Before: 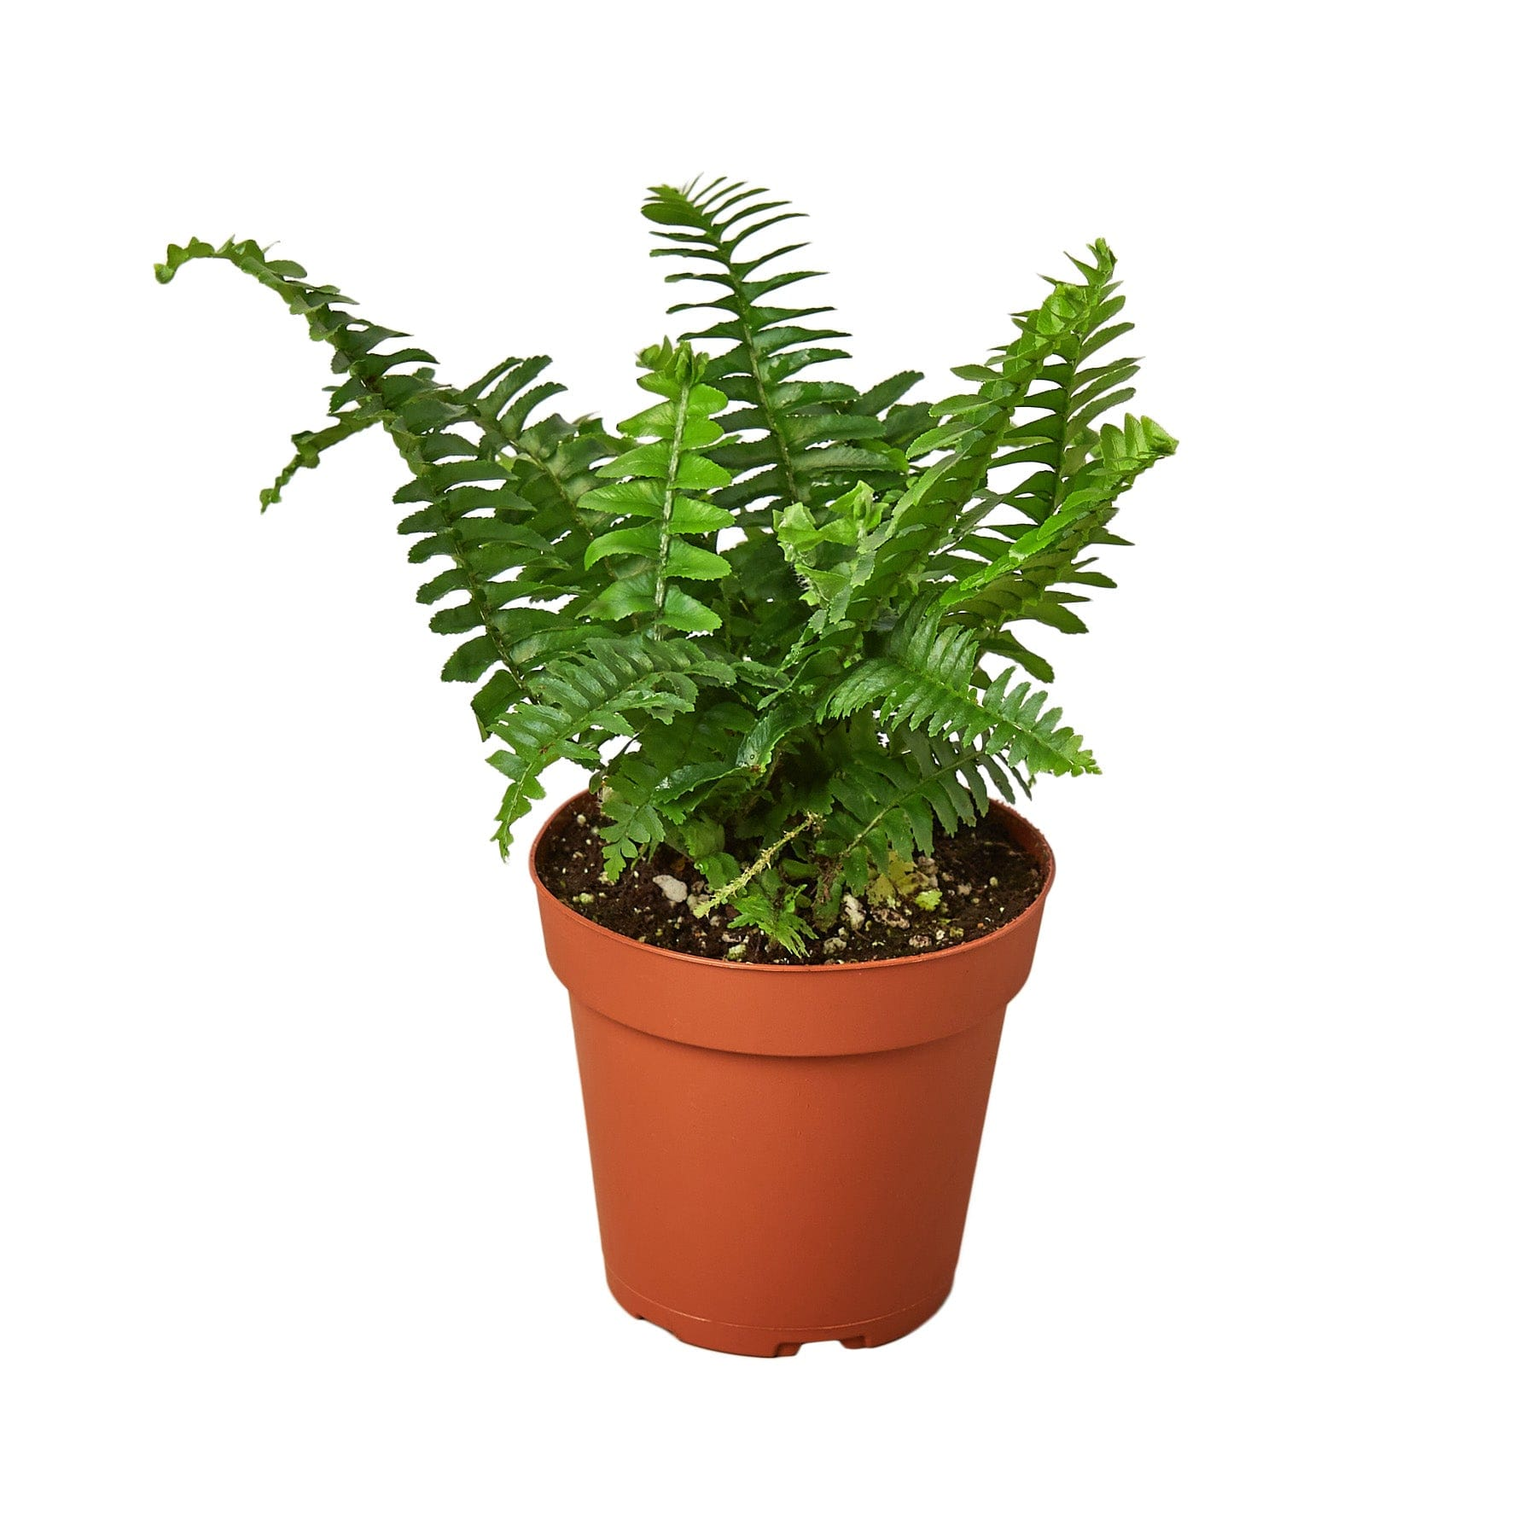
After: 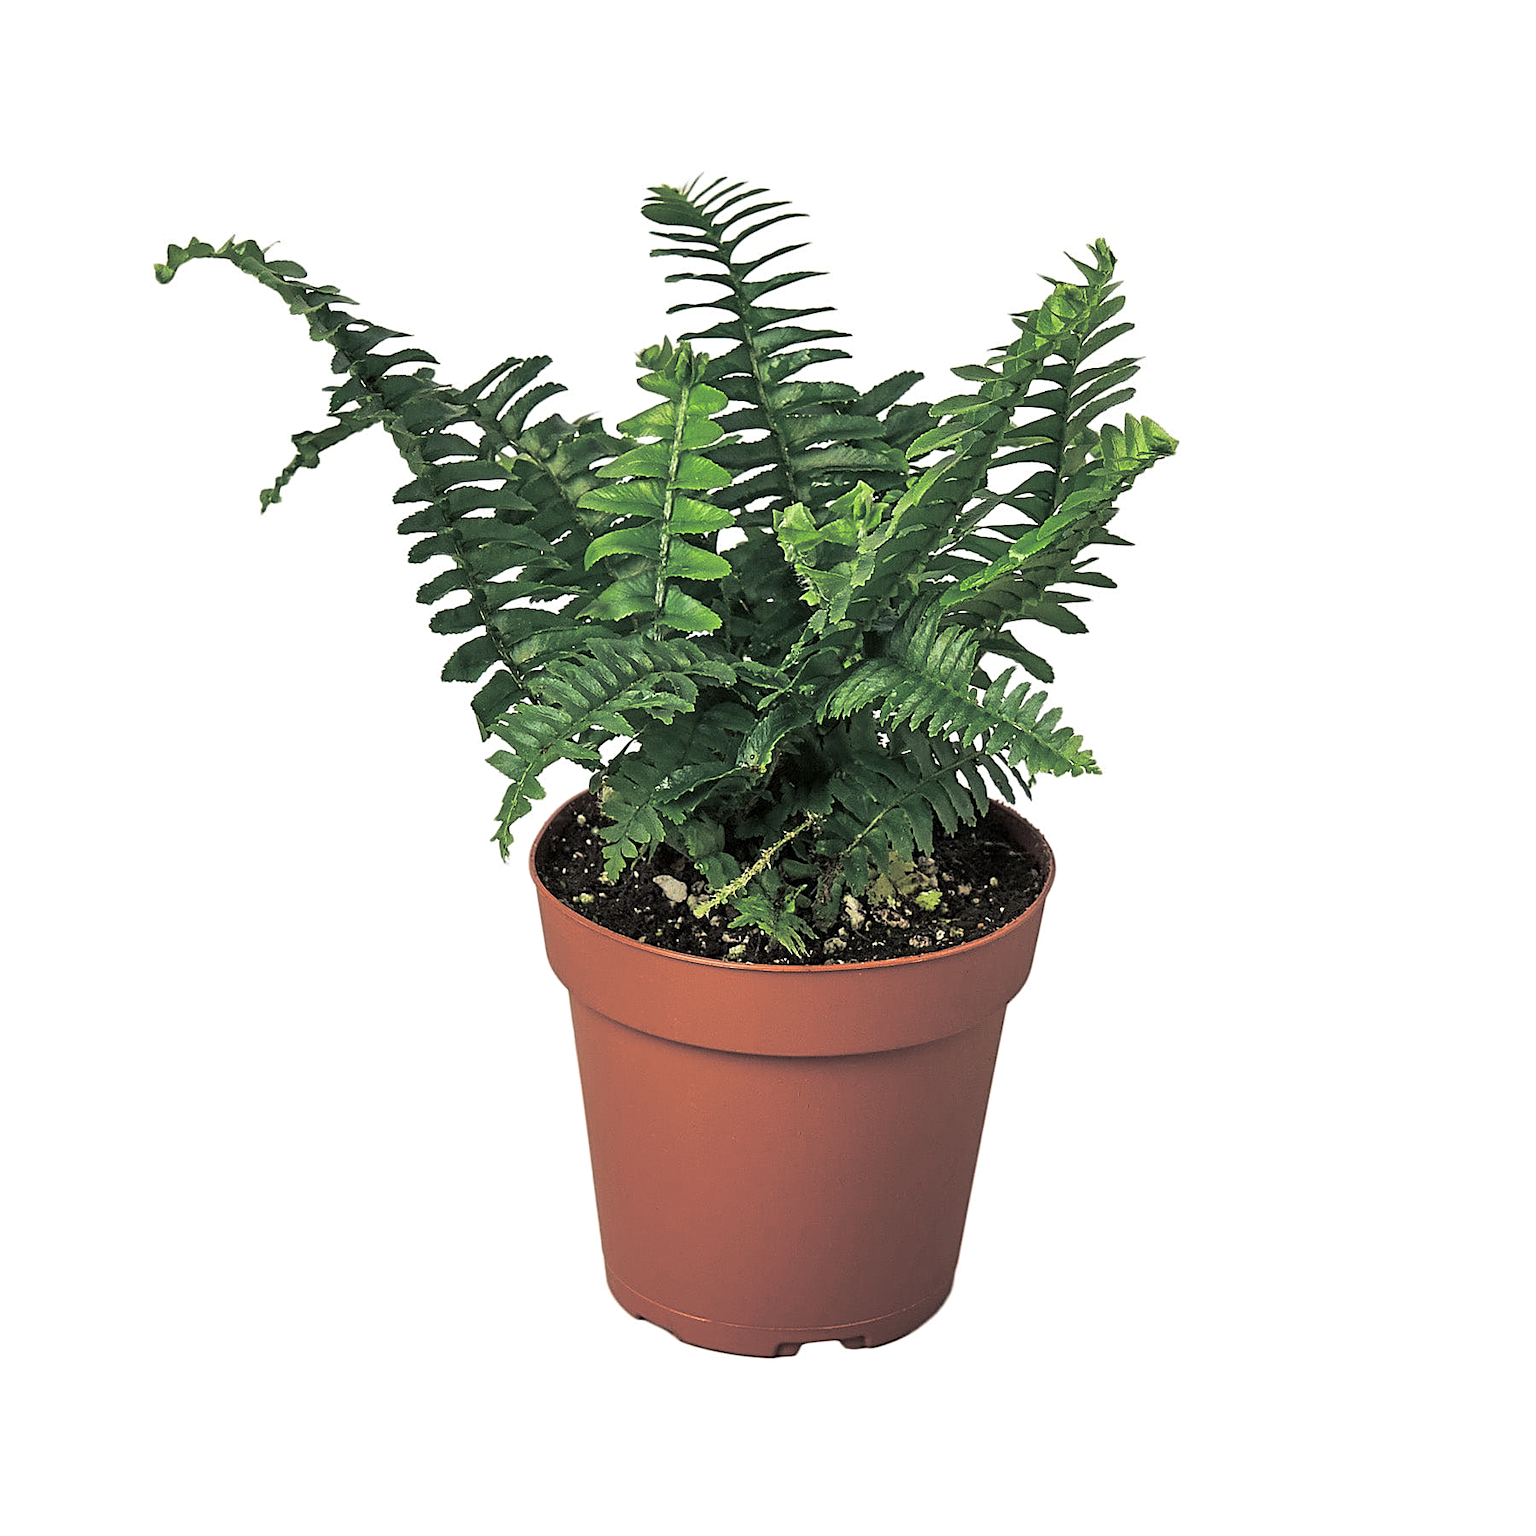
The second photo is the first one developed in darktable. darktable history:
local contrast: highlights 100%, shadows 100%, detail 120%, midtone range 0.2
split-toning: shadows › hue 201.6°, shadows › saturation 0.16, highlights › hue 50.4°, highlights › saturation 0.2, balance -49.9
sharpen: on, module defaults
